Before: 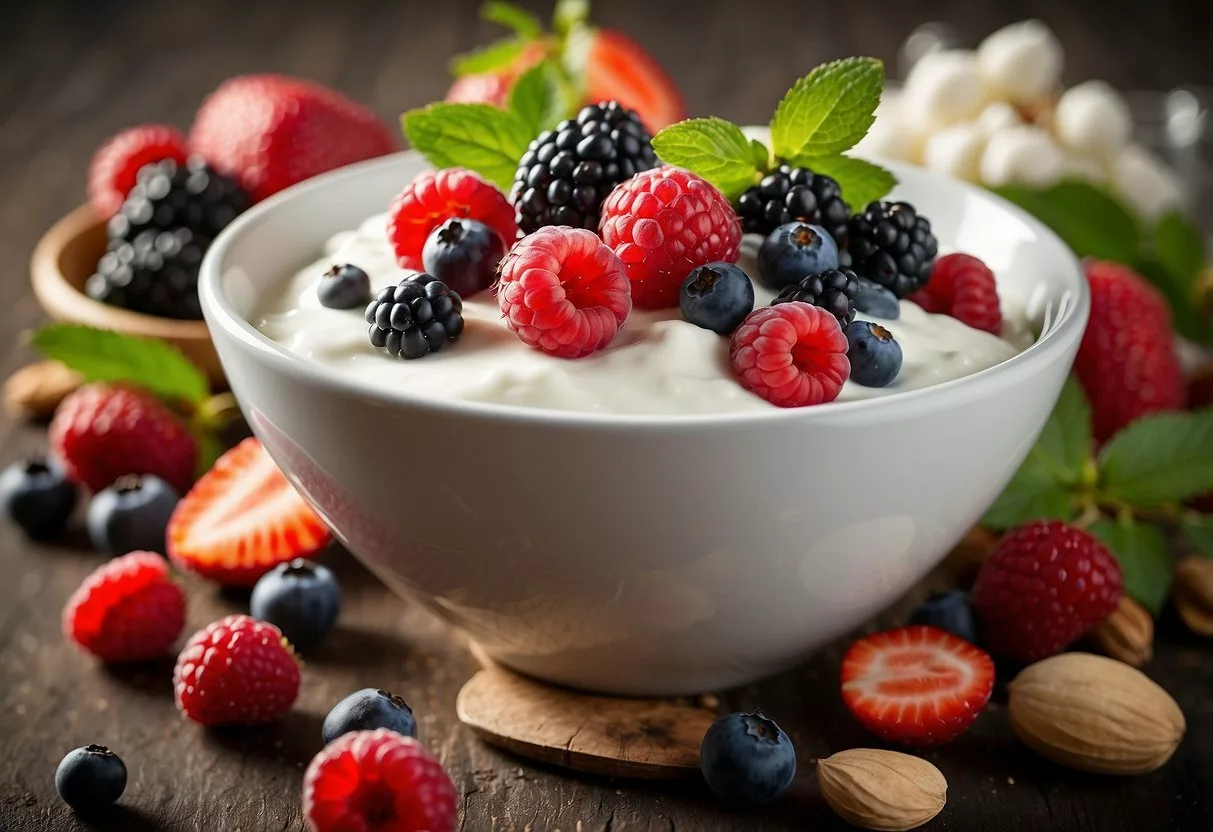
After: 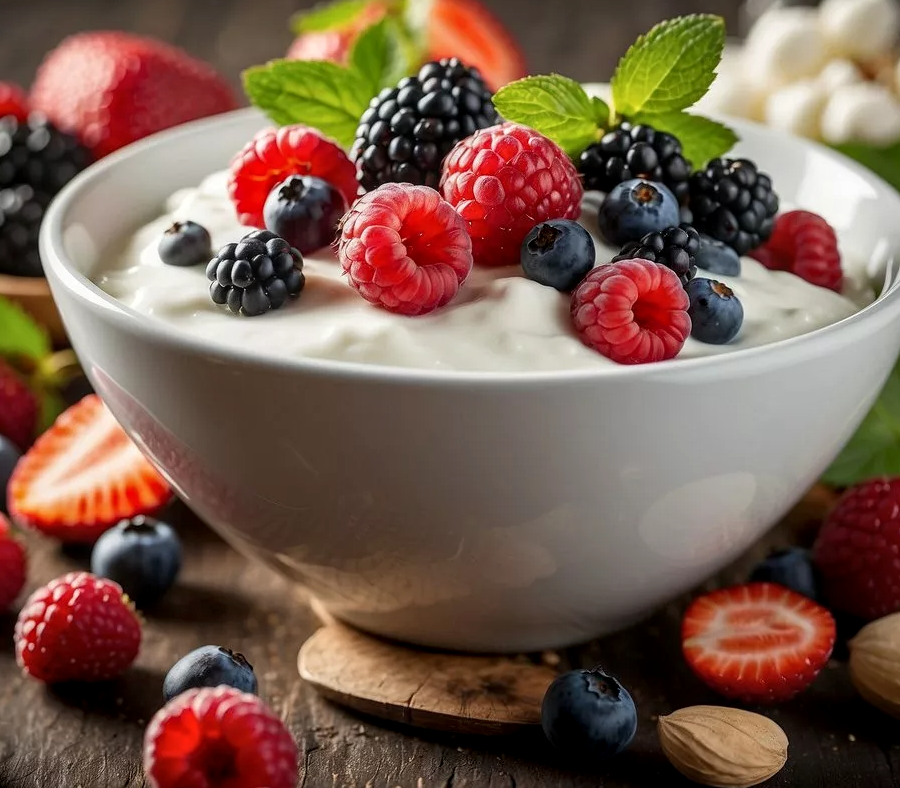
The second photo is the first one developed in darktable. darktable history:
local contrast: on, module defaults
crop and rotate: left 13.15%, top 5.251%, right 12.609%
exposure: exposure -0.064 EV, compensate highlight preservation false
